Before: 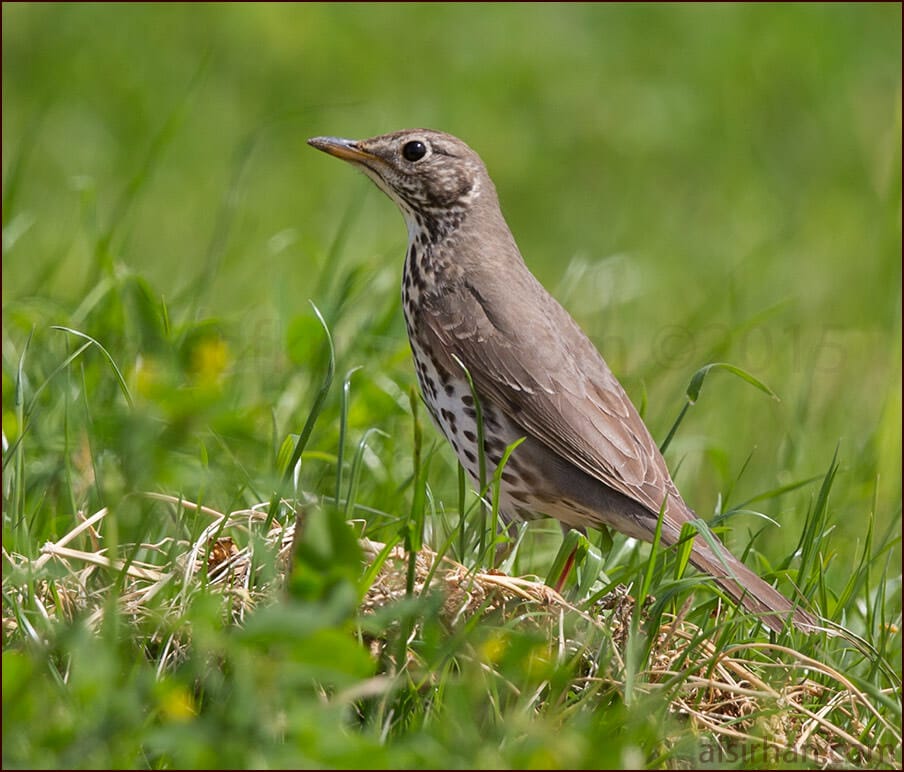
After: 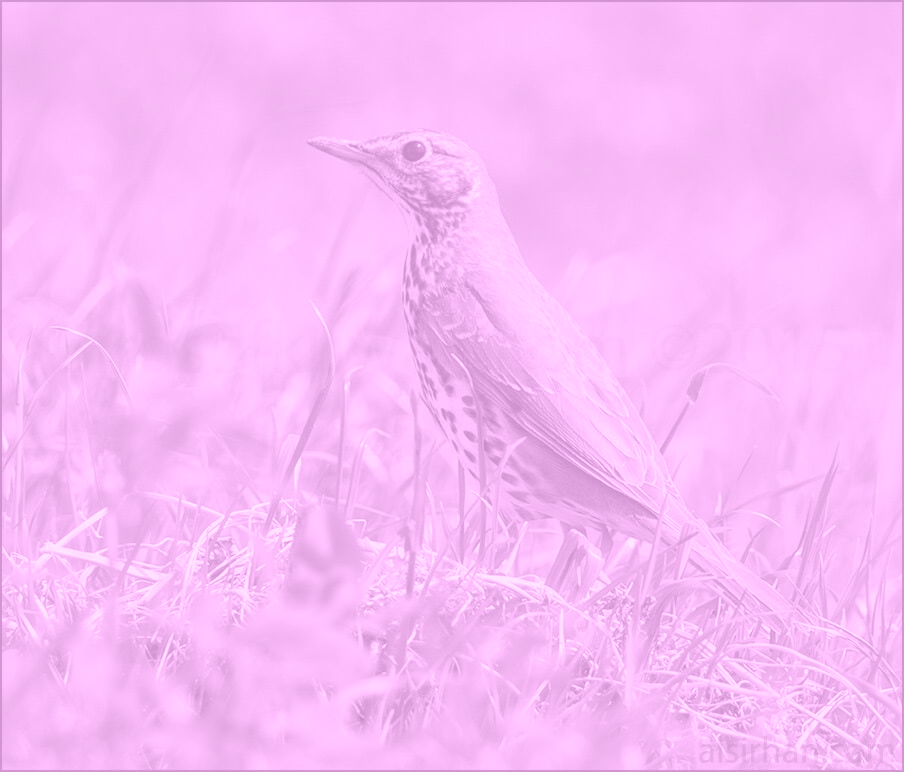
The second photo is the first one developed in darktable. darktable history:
colorize: hue 331.2°, saturation 69%, source mix 30.28%, lightness 69.02%, version 1
local contrast: on, module defaults
color balance rgb: linear chroma grading › global chroma 15%, perceptual saturation grading › global saturation 30%
